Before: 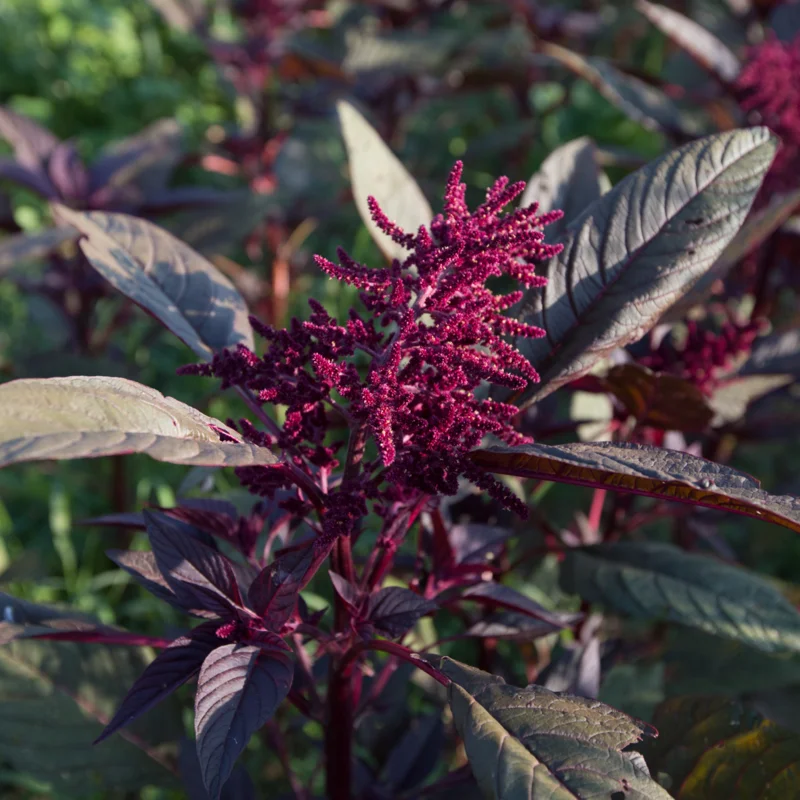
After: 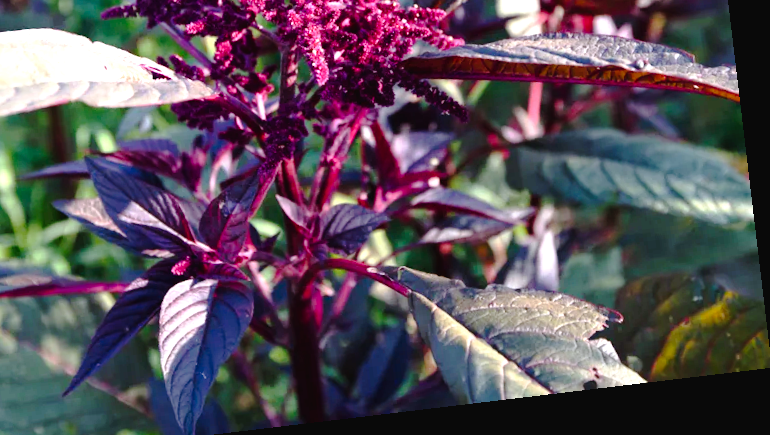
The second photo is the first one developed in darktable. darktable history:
tone curve: curves: ch0 [(0, 0) (0.003, 0.026) (0.011, 0.025) (0.025, 0.022) (0.044, 0.022) (0.069, 0.028) (0.1, 0.041) (0.136, 0.062) (0.177, 0.103) (0.224, 0.167) (0.277, 0.242) (0.335, 0.343) (0.399, 0.452) (0.468, 0.539) (0.543, 0.614) (0.623, 0.683) (0.709, 0.749) (0.801, 0.827) (0.898, 0.918) (1, 1)], preserve colors none
tone equalizer: on, module defaults
crop and rotate: left 13.306%, top 48.129%, bottom 2.928%
white balance: red 0.983, blue 1.036
rotate and perspective: rotation -6.83°, automatic cropping off
exposure: black level correction 0, exposure 1.45 EV, compensate exposure bias true, compensate highlight preservation false
